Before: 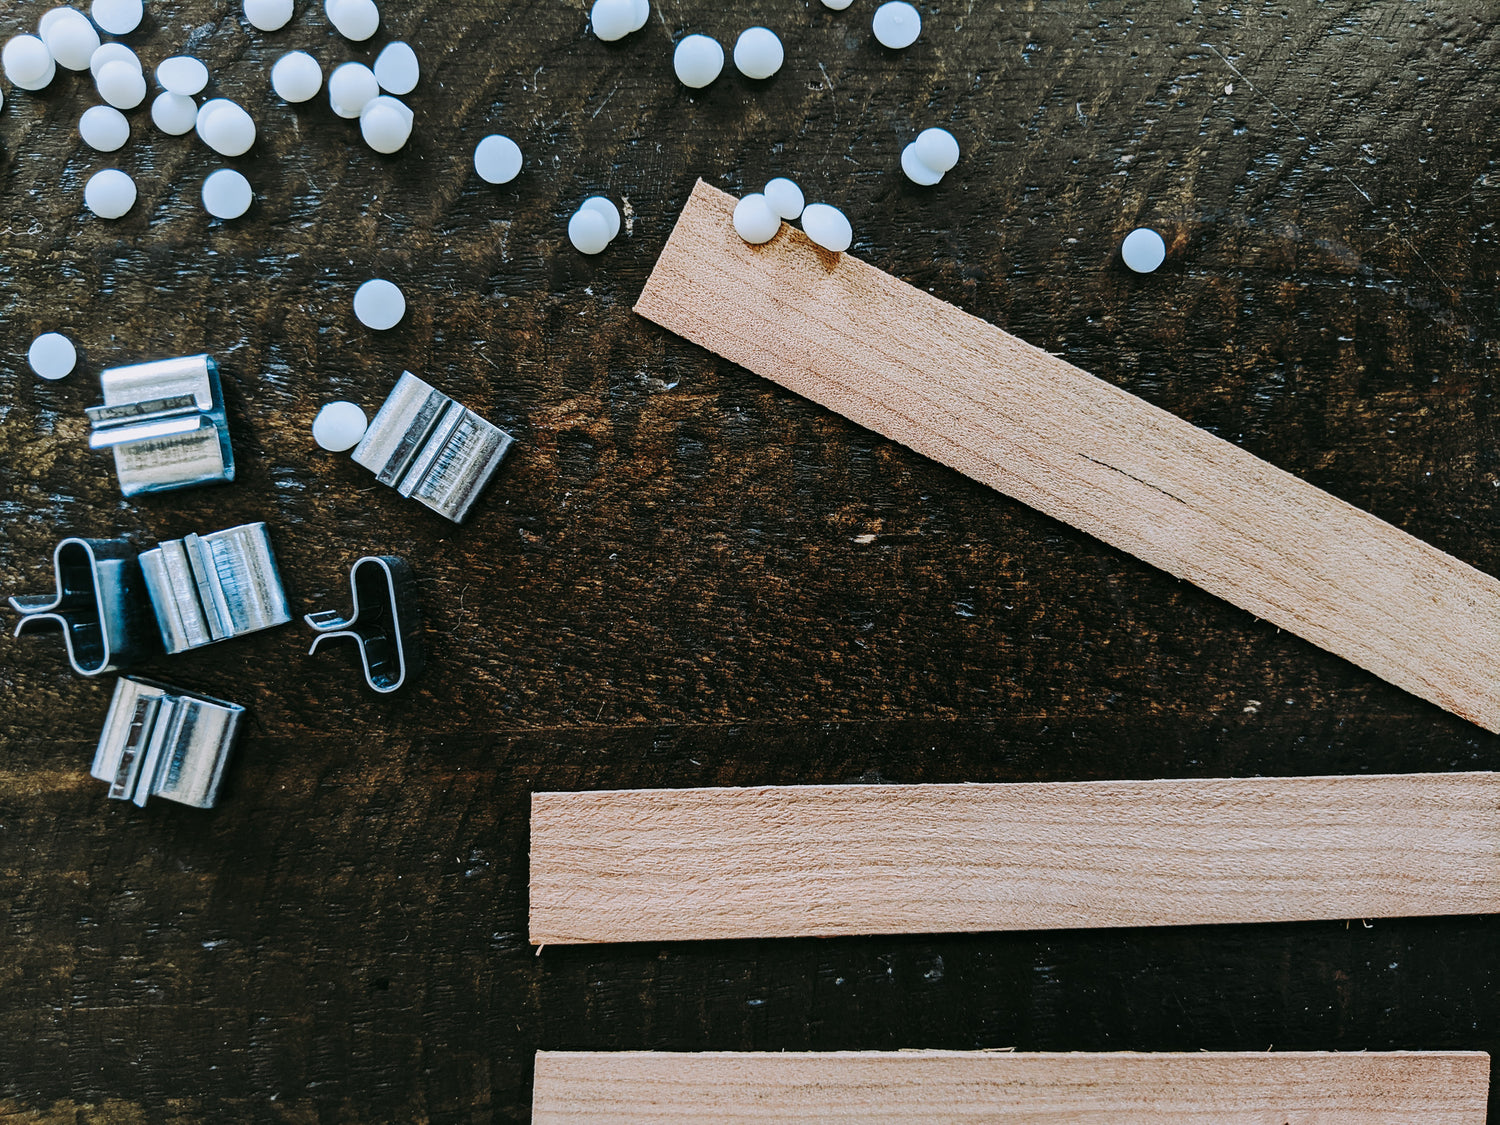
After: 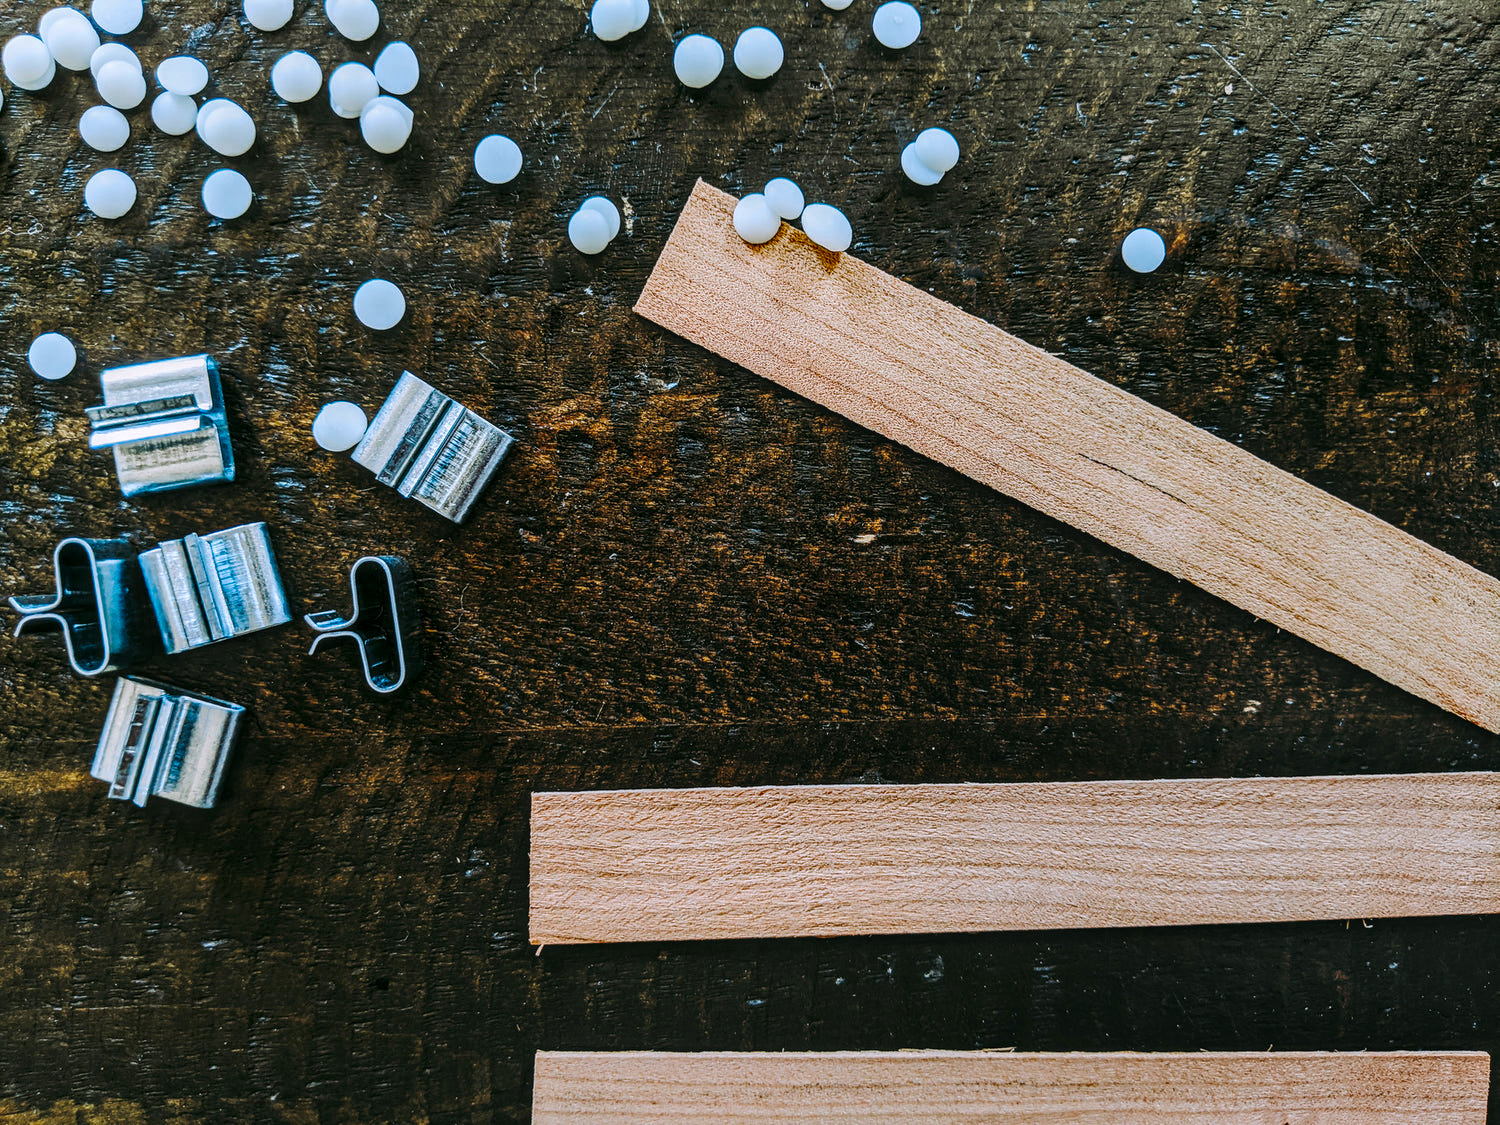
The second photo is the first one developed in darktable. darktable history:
color balance rgb: linear chroma grading › global chroma 15%, perceptual saturation grading › global saturation 30%
local contrast: highlights 61%, detail 143%, midtone range 0.428
